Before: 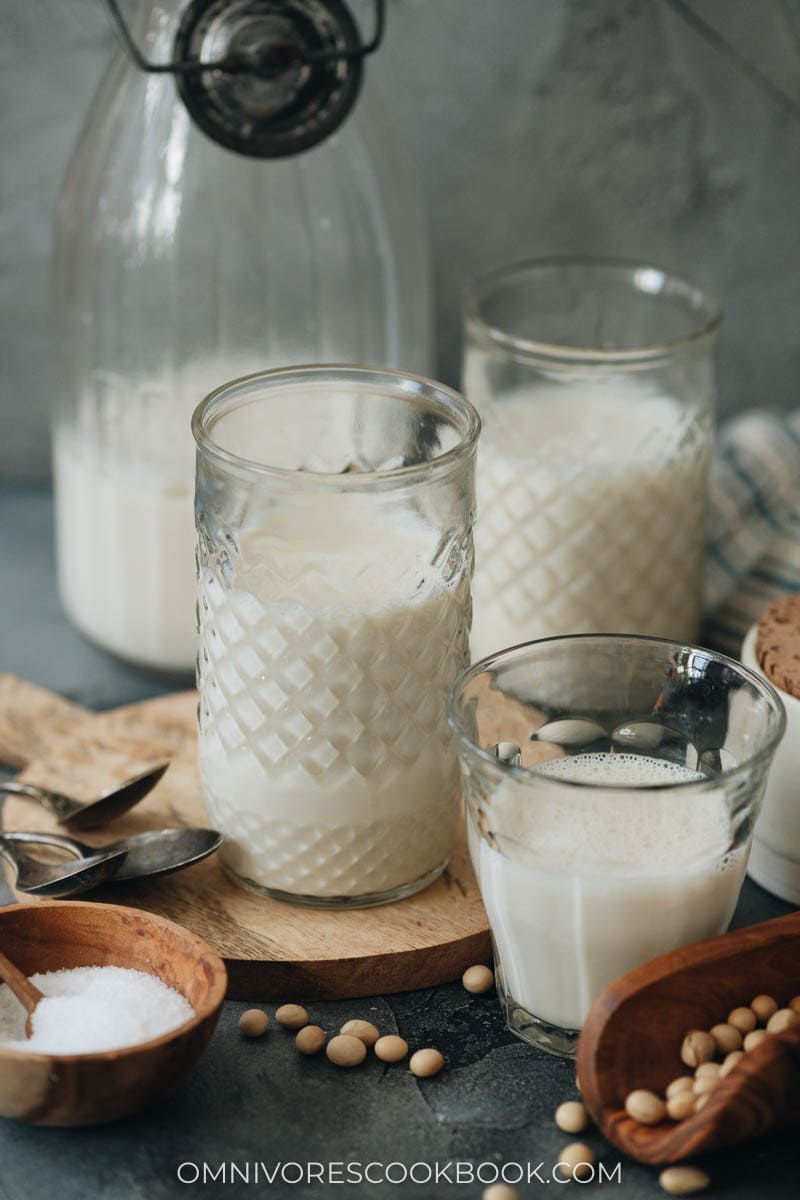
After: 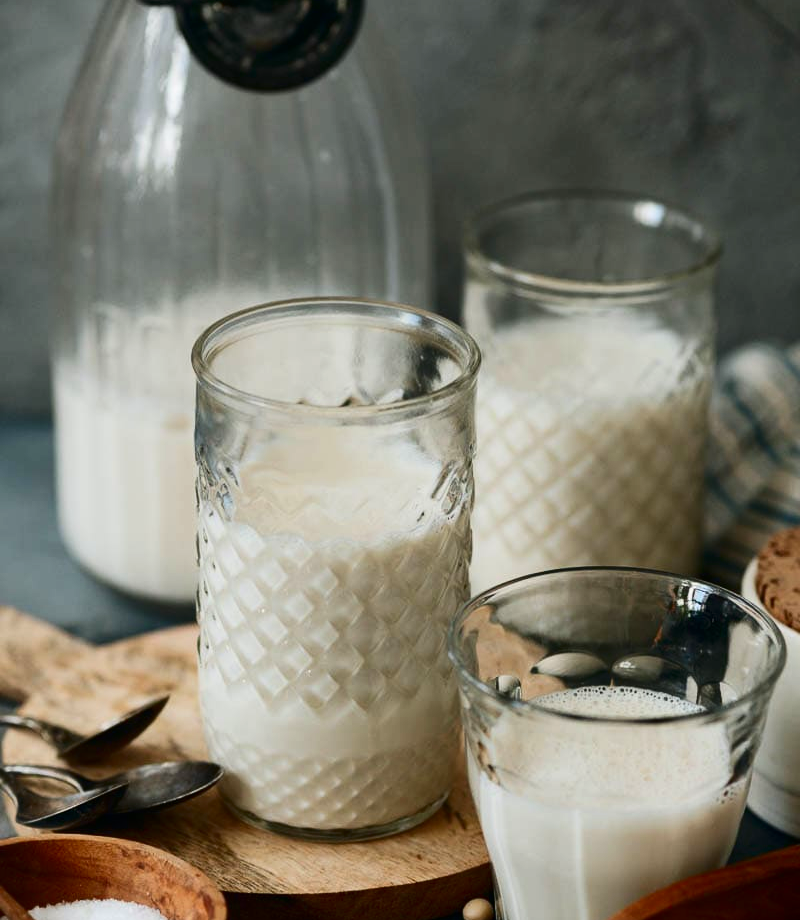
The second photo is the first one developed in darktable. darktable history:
contrast brightness saturation: contrast 0.21, brightness -0.11, saturation 0.21
crop: top 5.667%, bottom 17.637%
